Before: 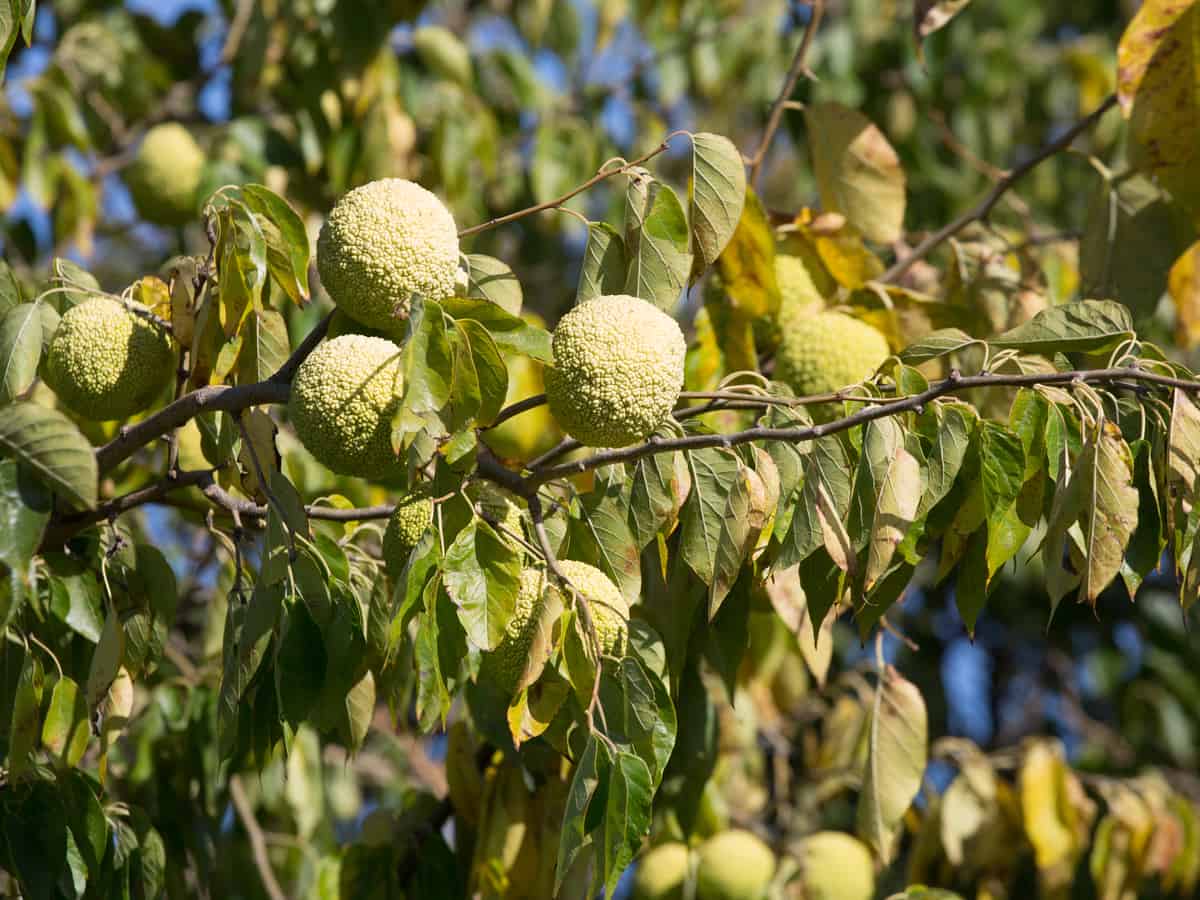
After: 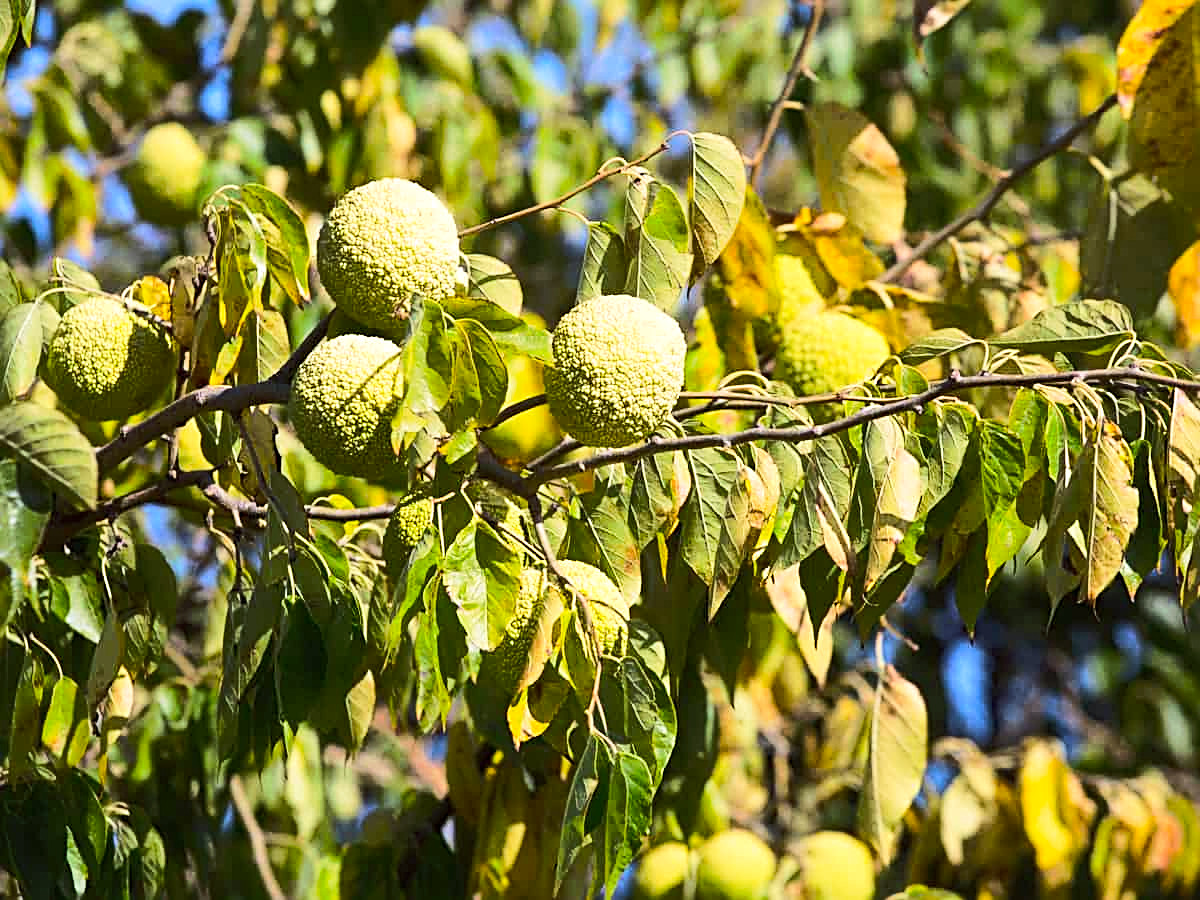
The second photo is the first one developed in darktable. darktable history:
tone curve: curves: ch0 [(0, 0) (0.003, 0.005) (0.011, 0.019) (0.025, 0.04) (0.044, 0.064) (0.069, 0.095) (0.1, 0.129) (0.136, 0.169) (0.177, 0.207) (0.224, 0.247) (0.277, 0.298) (0.335, 0.354) (0.399, 0.416) (0.468, 0.478) (0.543, 0.553) (0.623, 0.634) (0.709, 0.709) (0.801, 0.817) (0.898, 0.912) (1, 1)], preserve colors none
sharpen: radius 2.531, amount 0.628
white balance: red 0.988, blue 1.017
color balance: lift [1, 1.001, 0.999, 1.001], gamma [1, 1.004, 1.007, 0.993], gain [1, 0.991, 0.987, 1.013], contrast 7.5%, contrast fulcrum 10%, output saturation 115%
rgb curve: curves: ch0 [(0, 0) (0.284, 0.292) (0.505, 0.644) (1, 1)], compensate middle gray true
